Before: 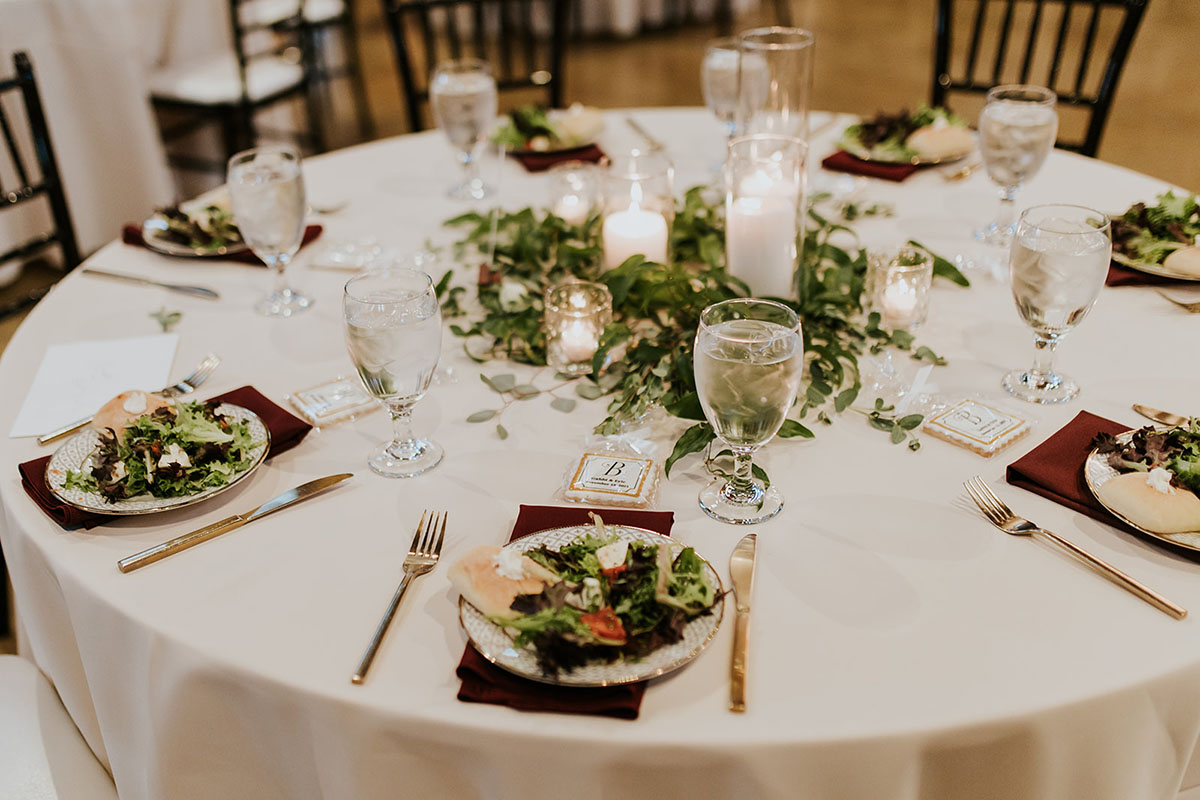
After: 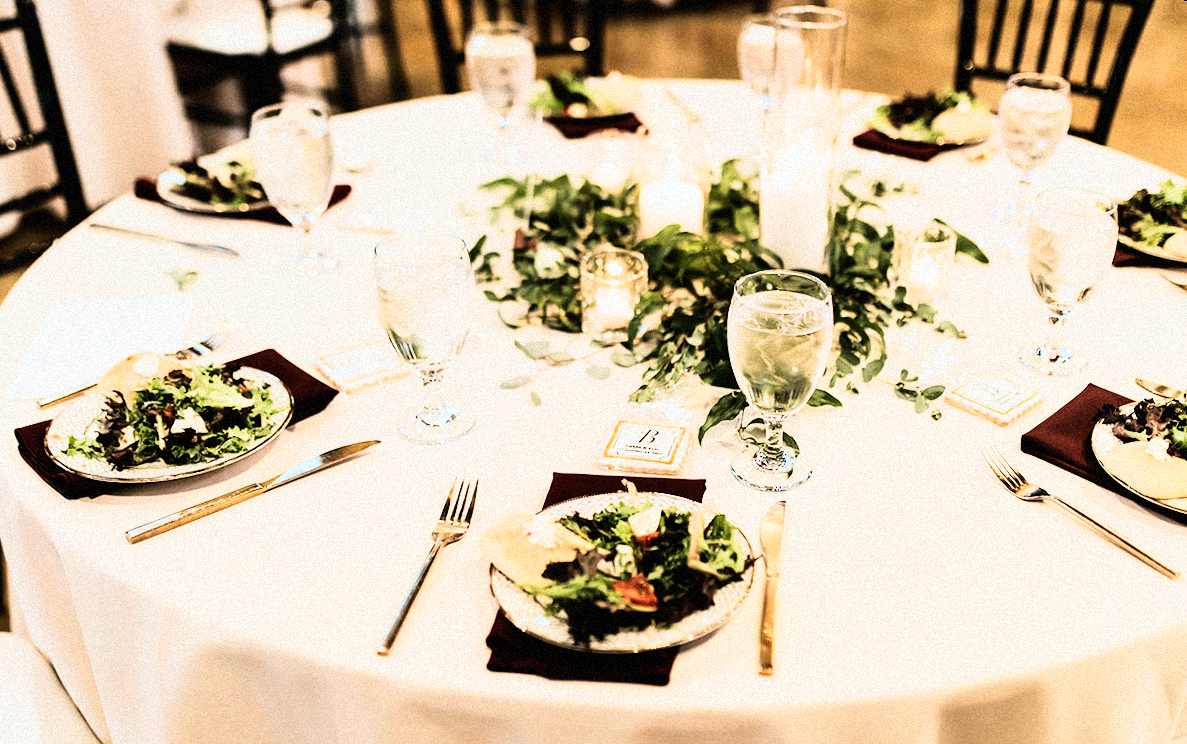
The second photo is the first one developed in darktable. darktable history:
rgb curve: curves: ch0 [(0, 0) (0.21, 0.15) (0.24, 0.21) (0.5, 0.75) (0.75, 0.96) (0.89, 0.99) (1, 1)]; ch1 [(0, 0.02) (0.21, 0.13) (0.25, 0.2) (0.5, 0.67) (0.75, 0.9) (0.89, 0.97) (1, 1)]; ch2 [(0, 0.02) (0.21, 0.13) (0.25, 0.2) (0.5, 0.67) (0.75, 0.9) (0.89, 0.97) (1, 1)], compensate middle gray true
grain: mid-tones bias 0%
rotate and perspective: rotation 0.679°, lens shift (horizontal) 0.136, crop left 0.009, crop right 0.991, crop top 0.078, crop bottom 0.95
